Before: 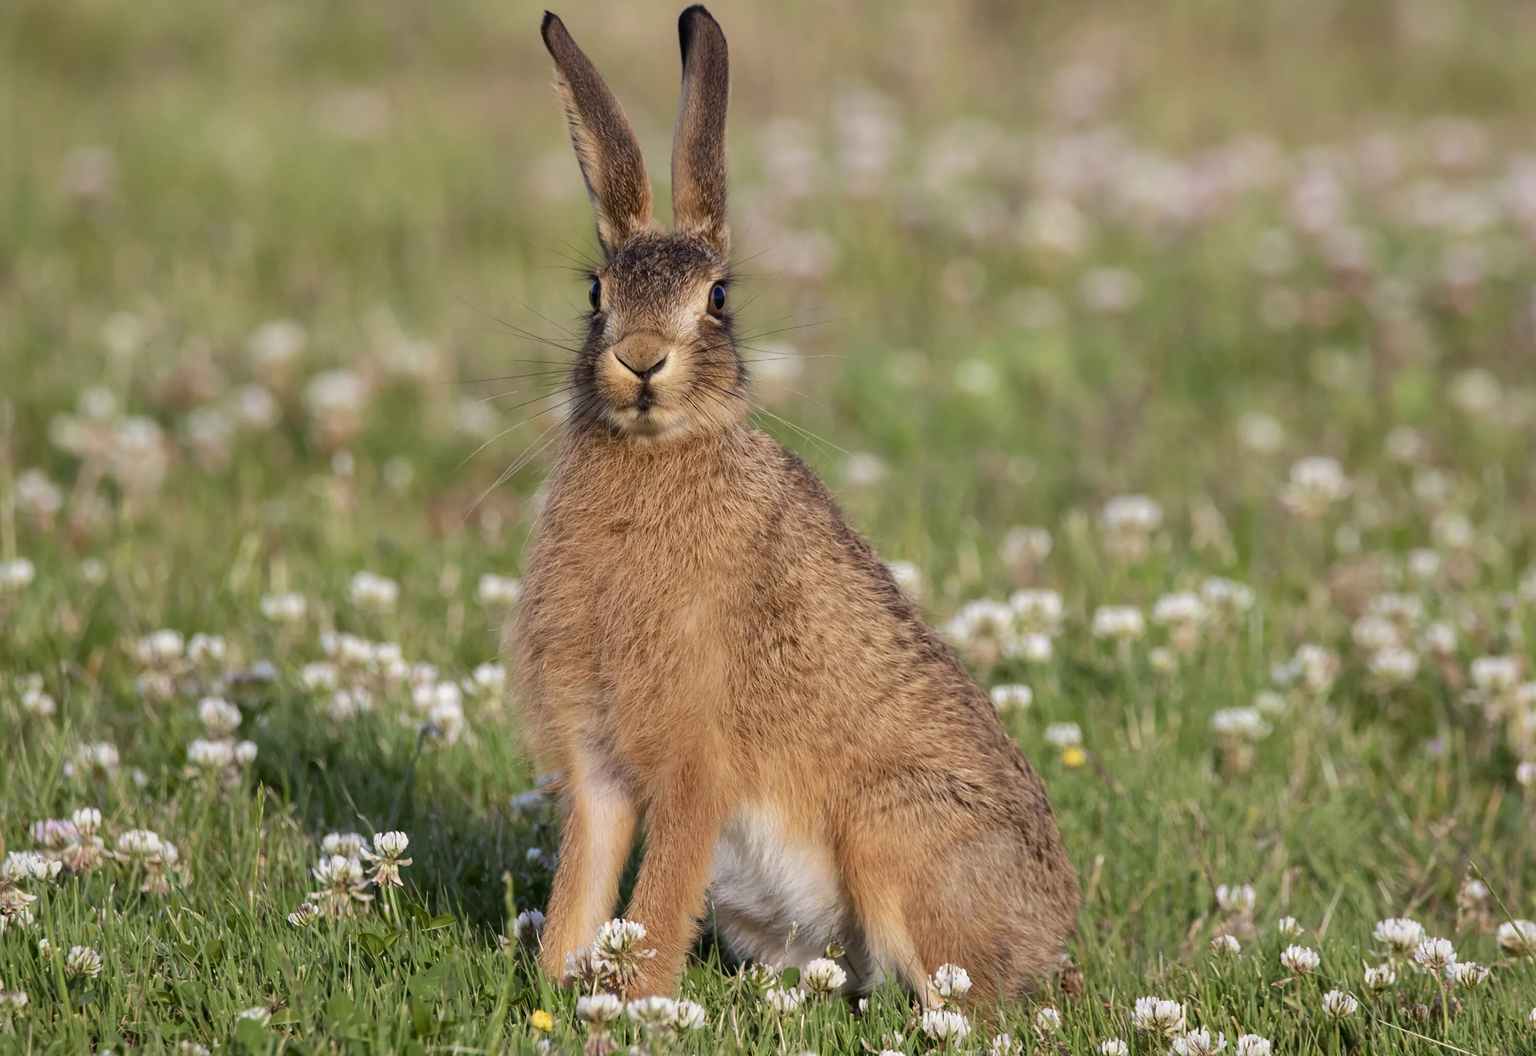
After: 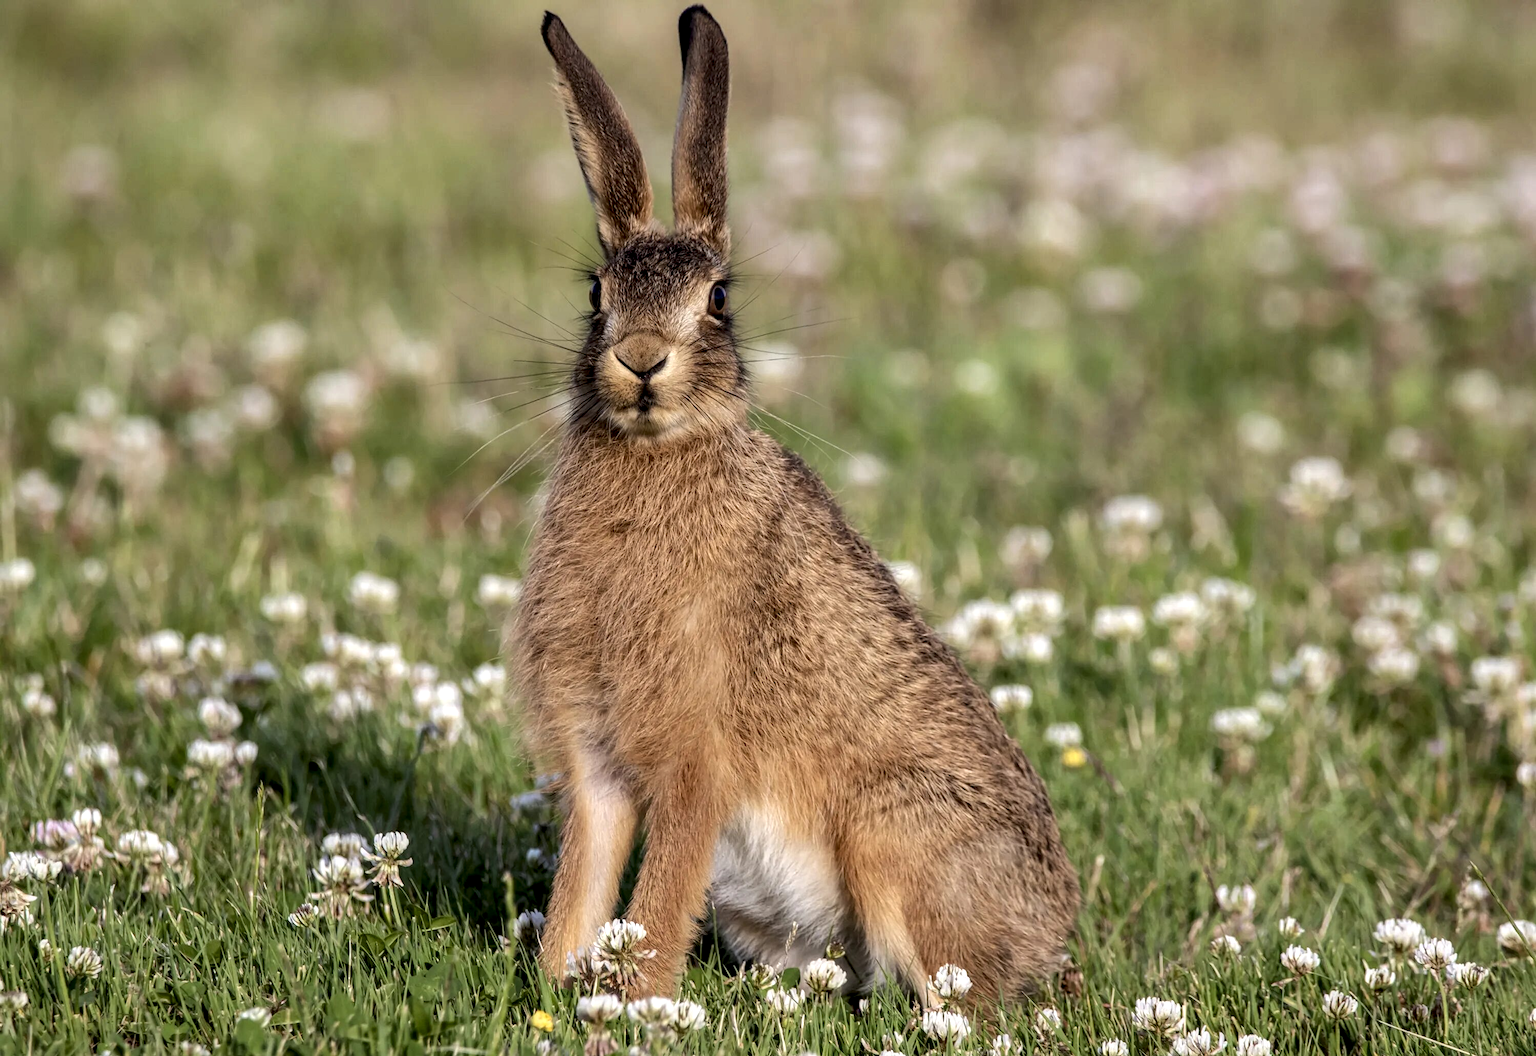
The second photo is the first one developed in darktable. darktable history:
tone equalizer: edges refinement/feathering 500, mask exposure compensation -1.57 EV, preserve details no
local contrast: highlights 60%, shadows 60%, detail 160%
